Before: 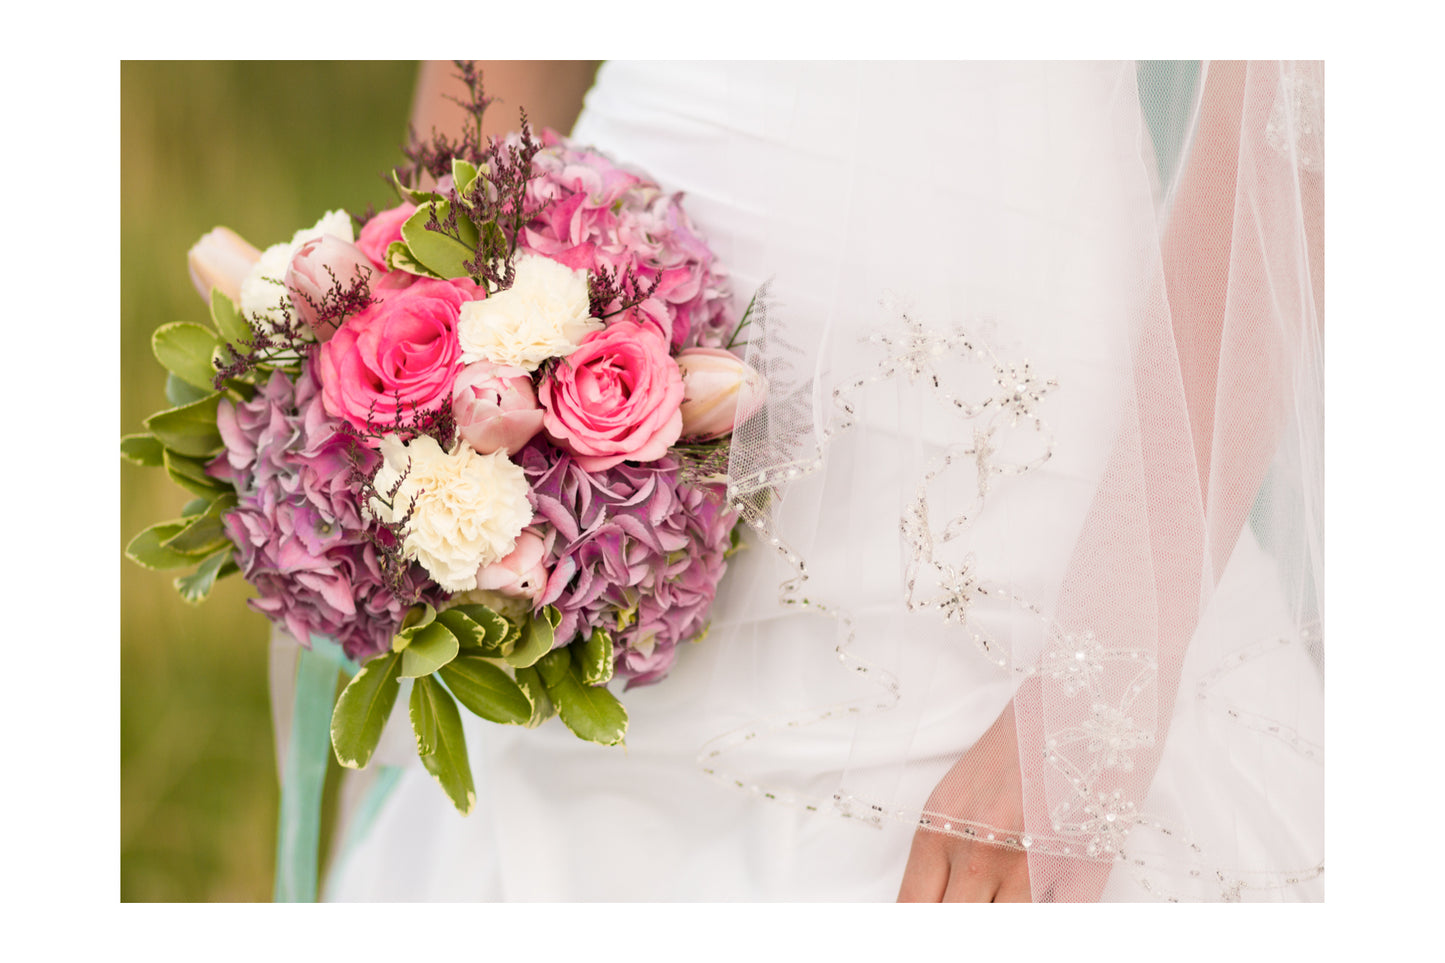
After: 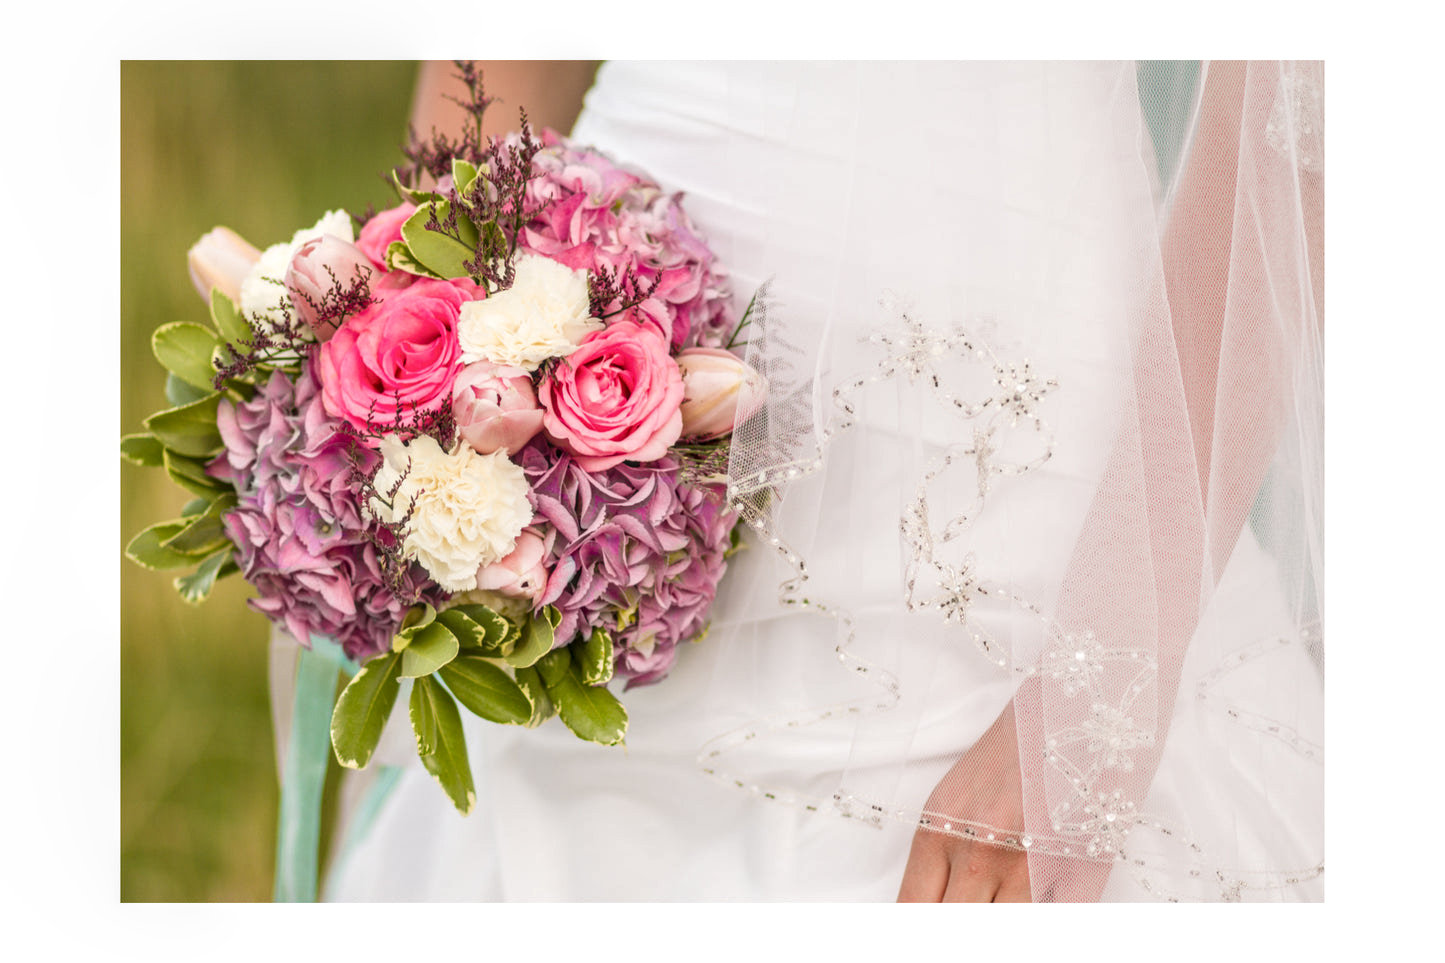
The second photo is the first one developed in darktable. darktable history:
local contrast: highlights 0%, shadows 0%, detail 133%
tone equalizer: on, module defaults
